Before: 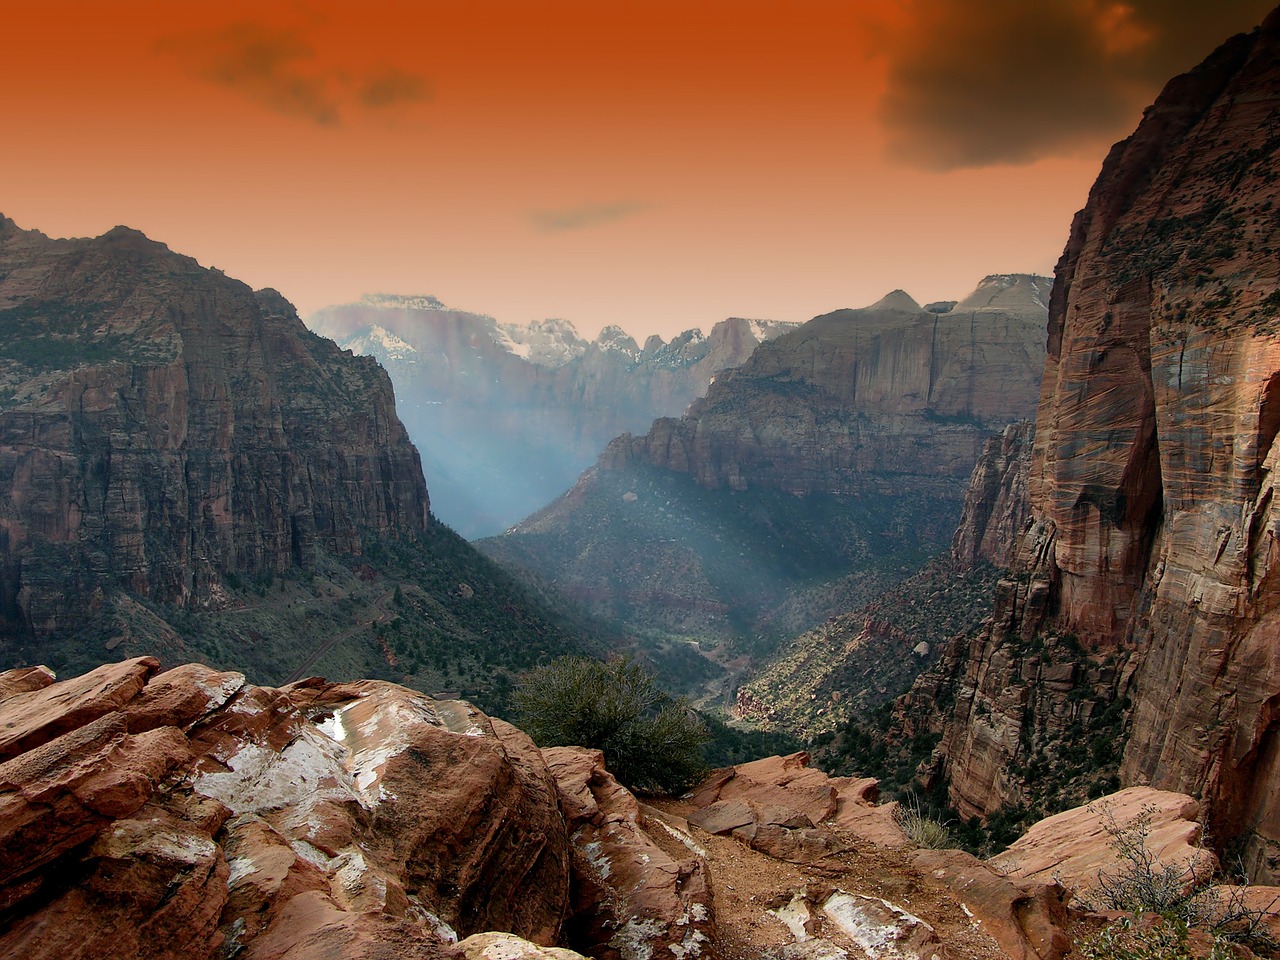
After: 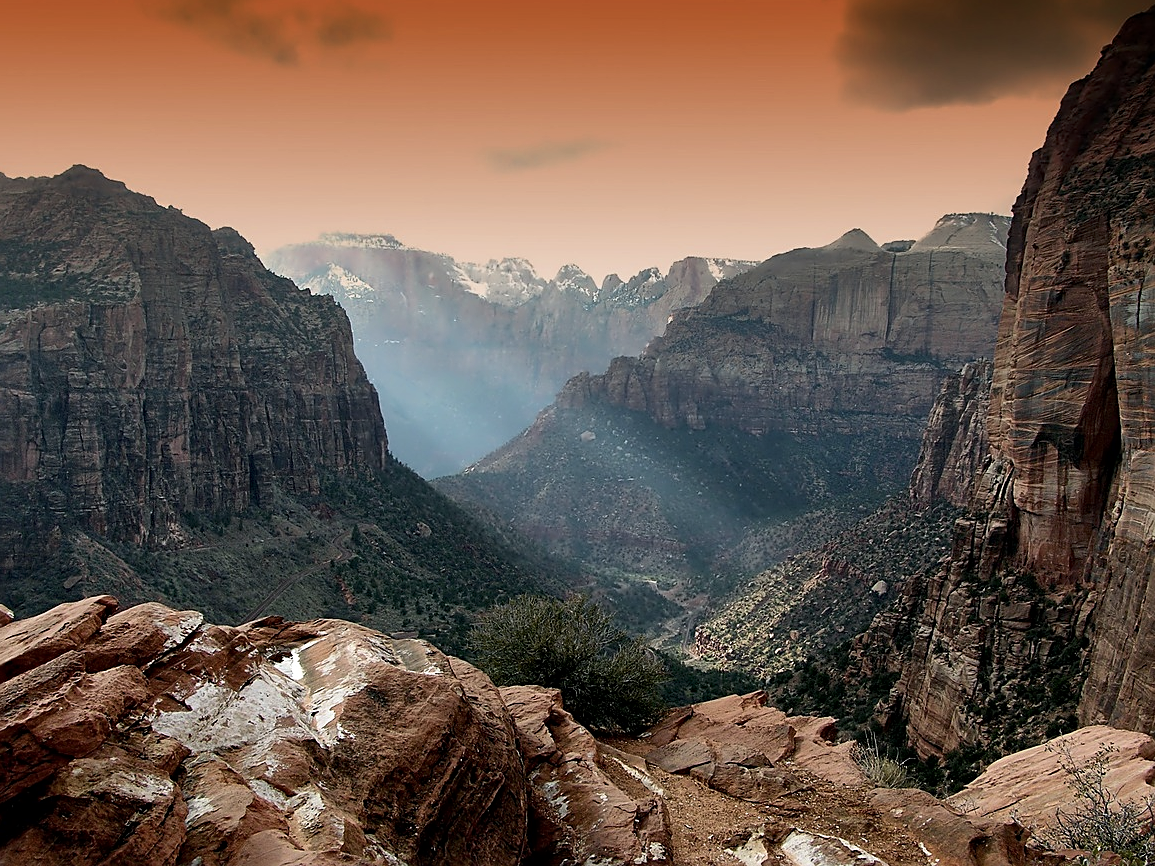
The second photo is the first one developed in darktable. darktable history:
sharpen: on, module defaults
color balance rgb: on, module defaults
local contrast: mode bilateral grid, contrast 20, coarseness 50, detail 120%, midtone range 0.2
crop: left 3.305%, top 6.436%, right 6.389%, bottom 3.258%
contrast brightness saturation: contrast 0.11, saturation -0.17
